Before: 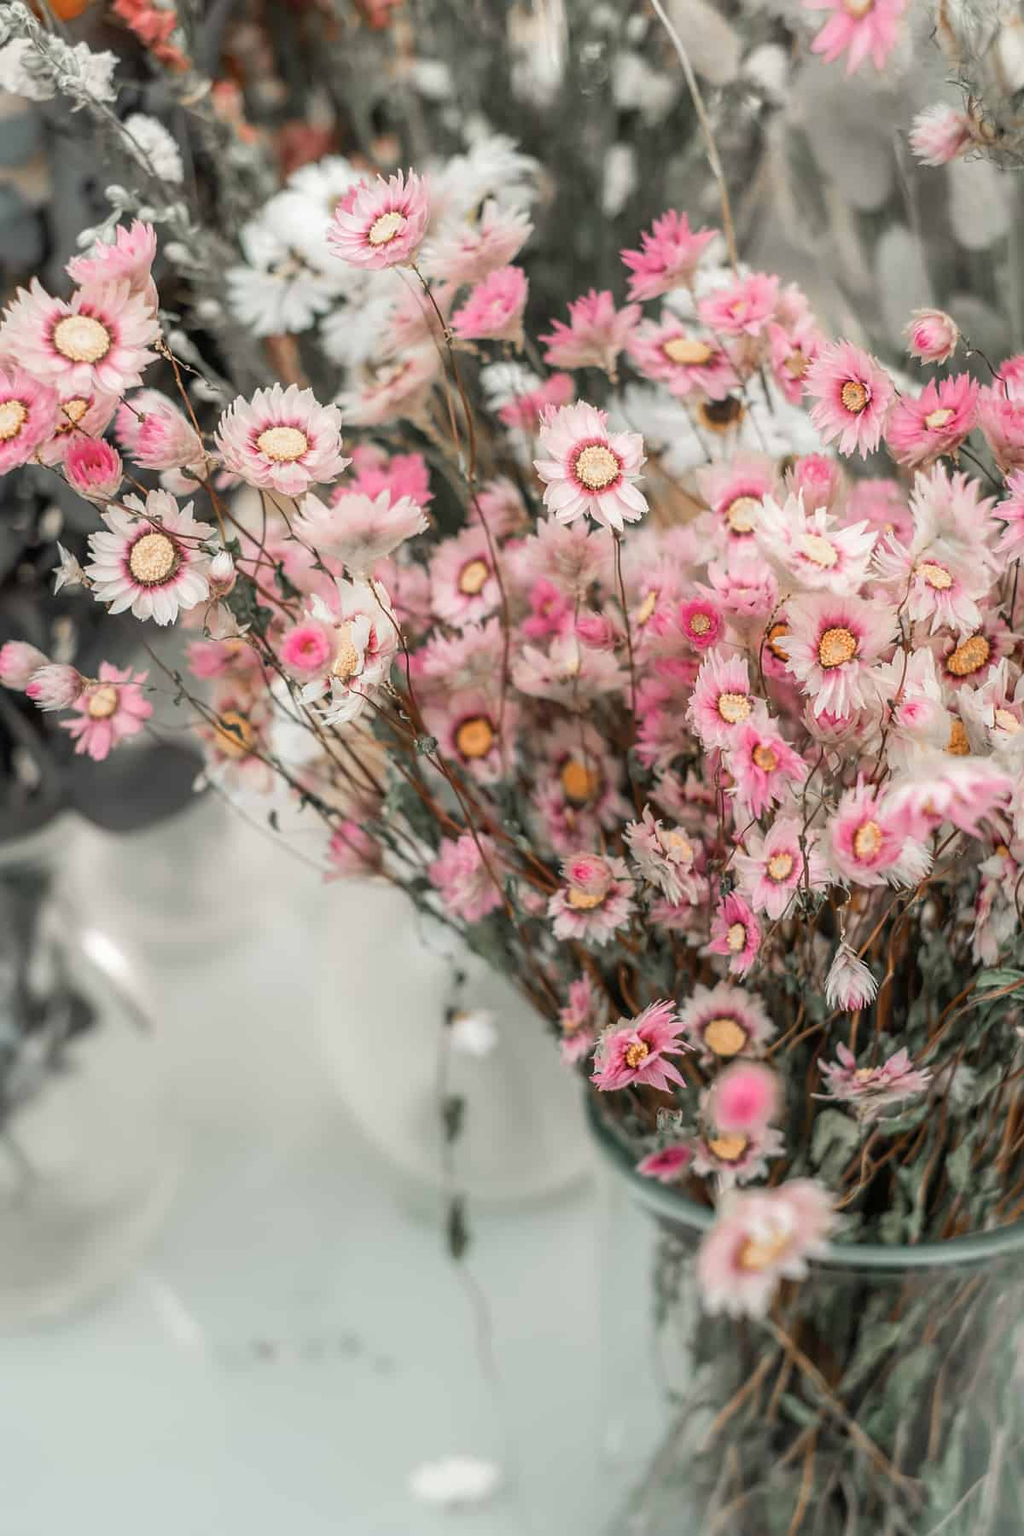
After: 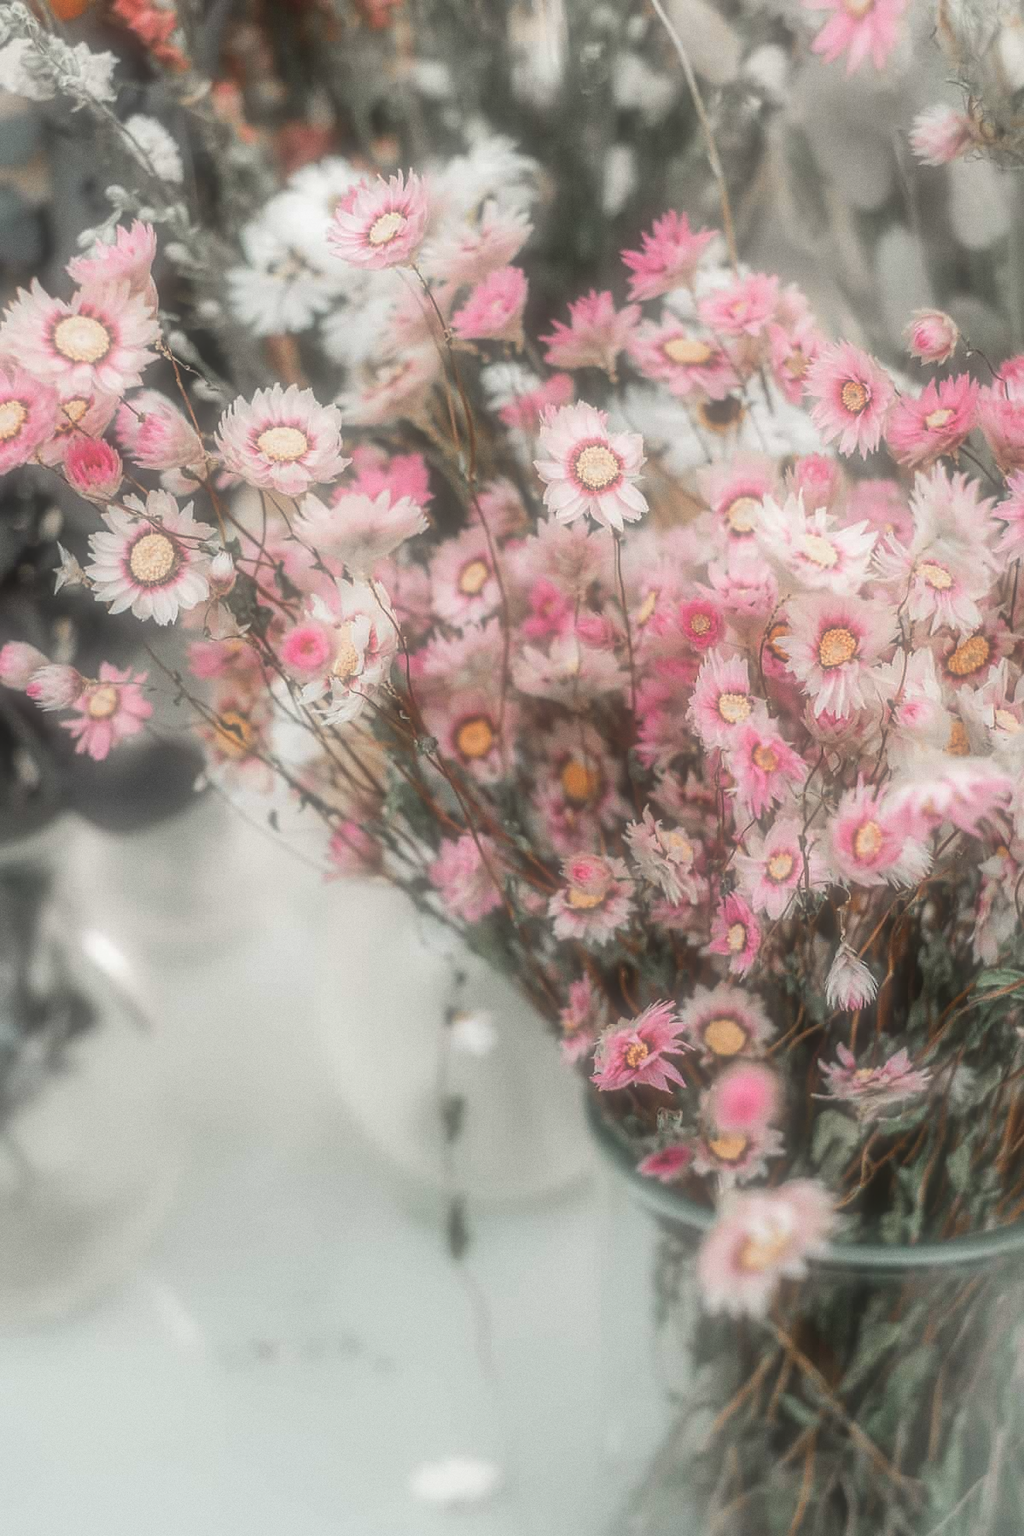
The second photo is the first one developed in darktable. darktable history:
exposure: exposure -0.048 EV, compensate highlight preservation false
soften: size 60.24%, saturation 65.46%, brightness 0.506 EV, mix 25.7%
grain: coarseness 0.09 ISO
